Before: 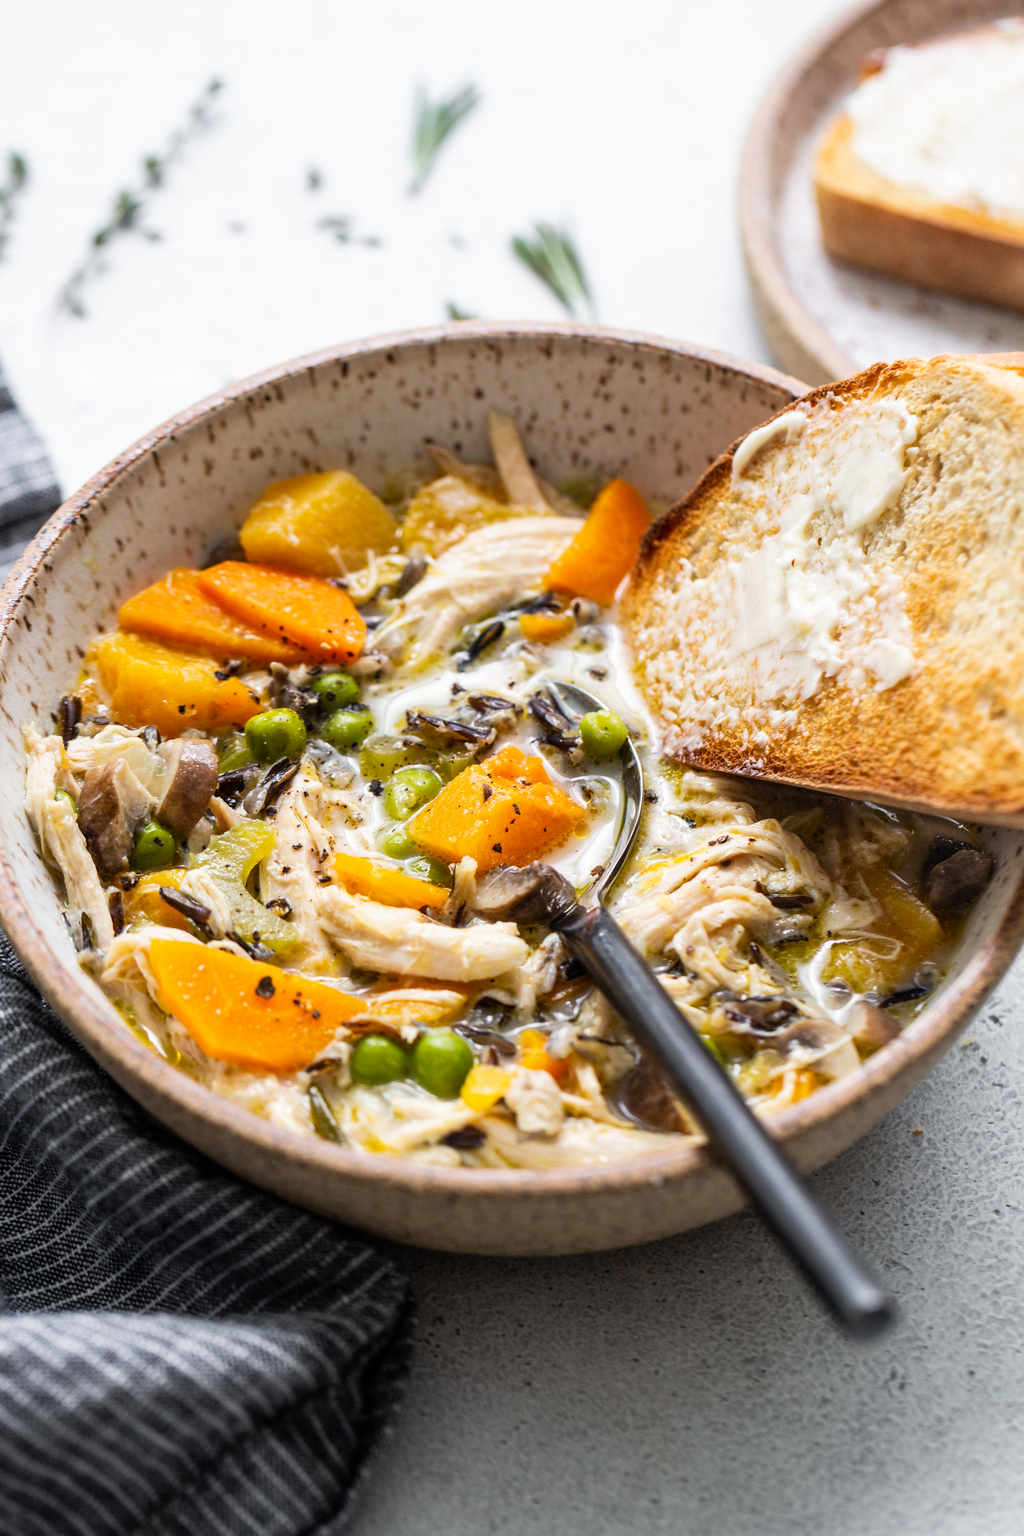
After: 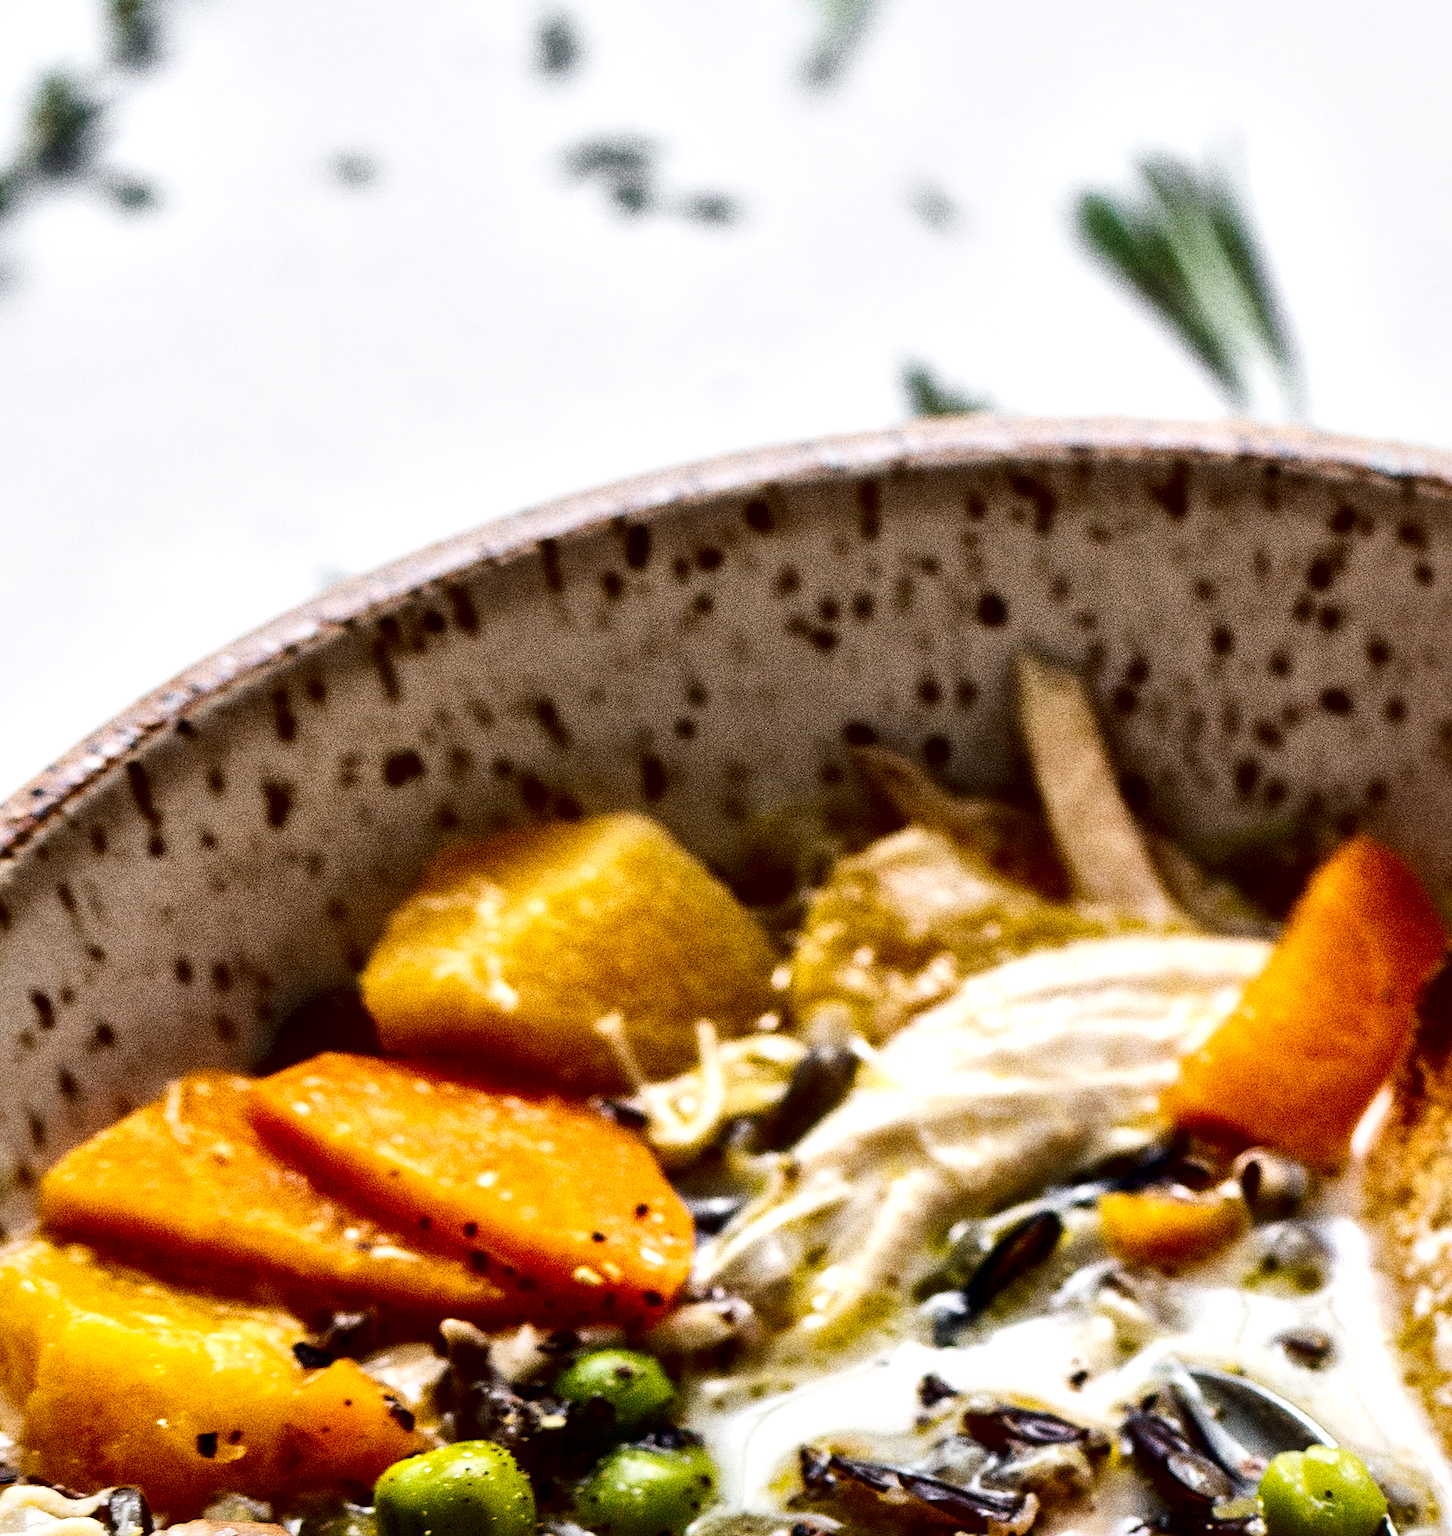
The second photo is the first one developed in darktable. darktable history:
crop: left 10.121%, top 10.631%, right 36.218%, bottom 51.526%
grain: strength 49.07%
contrast brightness saturation: contrast 0.19, brightness -0.24, saturation 0.11
local contrast: mode bilateral grid, contrast 44, coarseness 69, detail 214%, midtone range 0.2
